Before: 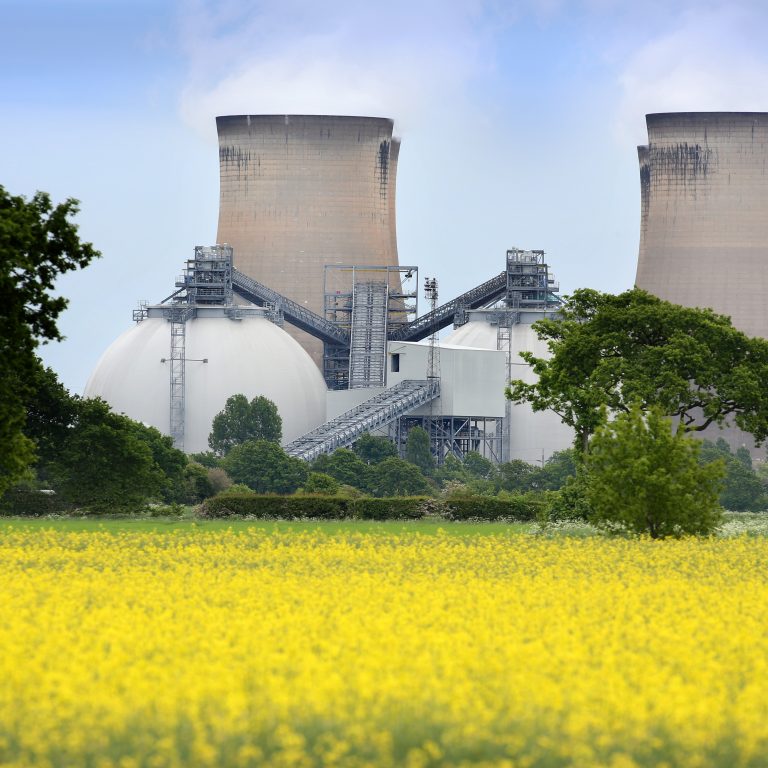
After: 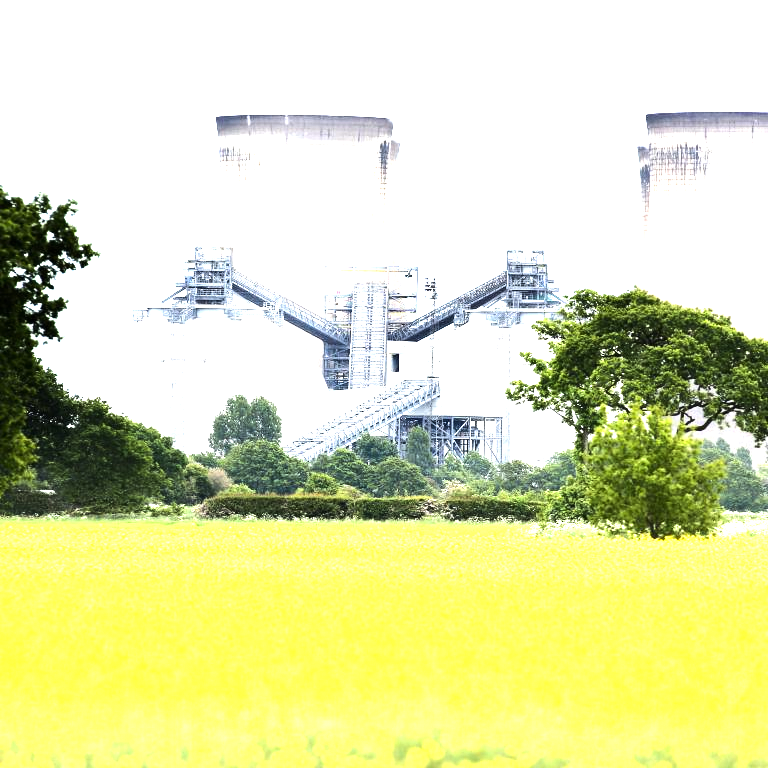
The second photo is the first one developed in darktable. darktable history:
tone equalizer: -8 EV -1.12 EV, -7 EV -0.99 EV, -6 EV -0.85 EV, -5 EV -0.556 EV, -3 EV 0.588 EV, -2 EV 0.839 EV, -1 EV 0.99 EV, +0 EV 1.08 EV, edges refinement/feathering 500, mask exposure compensation -1.57 EV, preserve details no
exposure: black level correction 0, exposure 1.356 EV, compensate highlight preservation false
